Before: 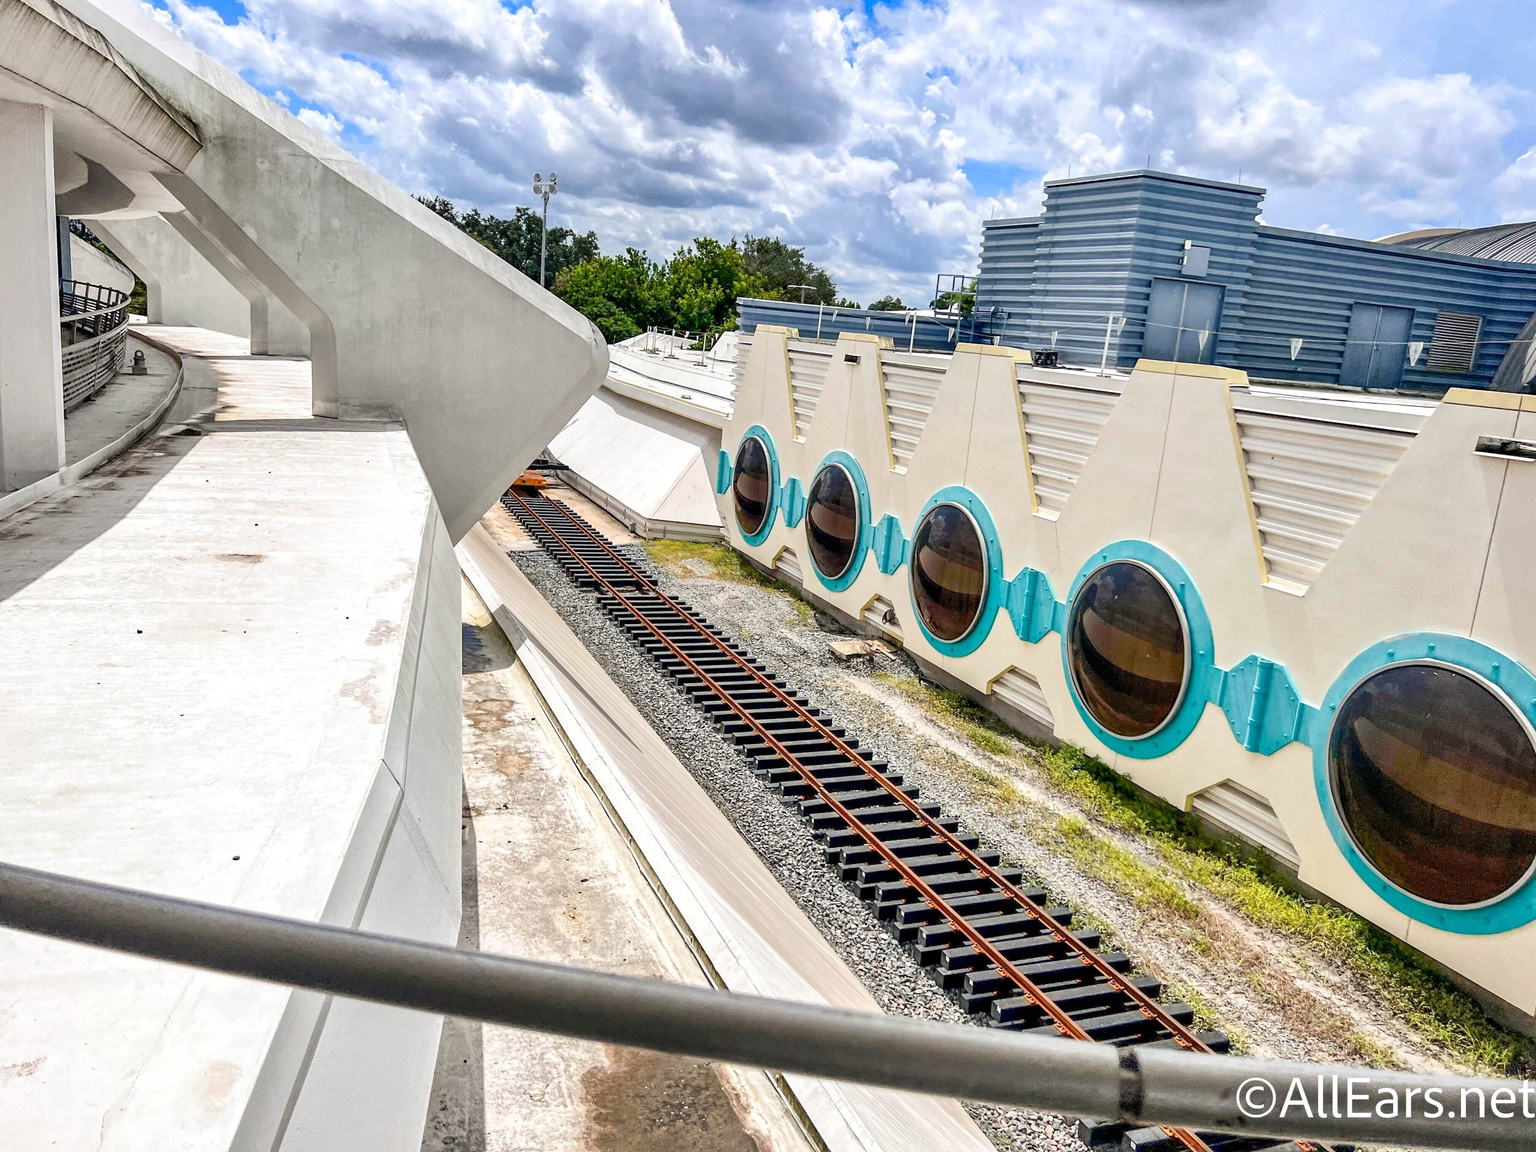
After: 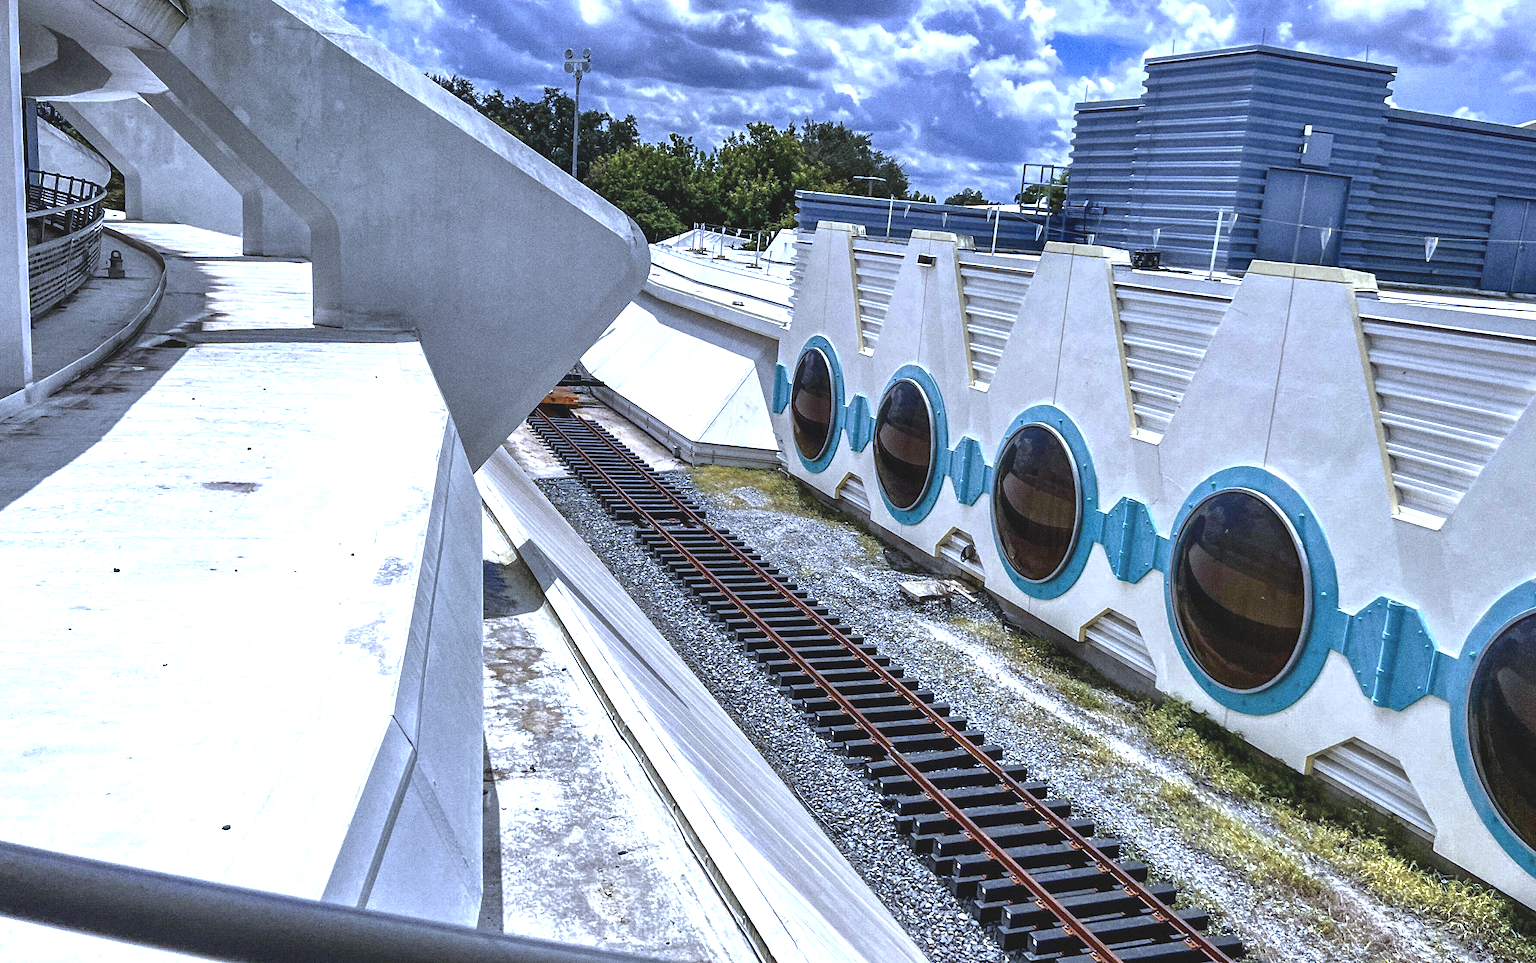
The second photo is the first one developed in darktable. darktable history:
color balance: lift [1.01, 1, 1, 1], gamma [1.097, 1, 1, 1], gain [0.85, 1, 1, 1]
crop and rotate: left 2.425%, top 11.305%, right 9.6%, bottom 15.08%
color zones: curves: ch0 [(0, 0.473) (0.001, 0.473) (0.226, 0.548) (0.4, 0.589) (0.525, 0.54) (0.728, 0.403) (0.999, 0.473) (1, 0.473)]; ch1 [(0, 0.619) (0.001, 0.619) (0.234, 0.388) (0.4, 0.372) (0.528, 0.422) (0.732, 0.53) (0.999, 0.619) (1, 0.619)]; ch2 [(0, 0.547) (0.001, 0.547) (0.226, 0.45) (0.4, 0.525) (0.525, 0.585) (0.8, 0.511) (0.999, 0.547) (1, 0.547)]
tone equalizer: -8 EV -0.75 EV, -7 EV -0.7 EV, -6 EV -0.6 EV, -5 EV -0.4 EV, -3 EV 0.4 EV, -2 EV 0.6 EV, -1 EV 0.7 EV, +0 EV 0.75 EV, edges refinement/feathering 500, mask exposure compensation -1.57 EV, preserve details no
grain: coarseness 0.09 ISO, strength 40%
base curve: curves: ch0 [(0, 0) (0.841, 0.609) (1, 1)]
white balance: red 0.871, blue 1.249
